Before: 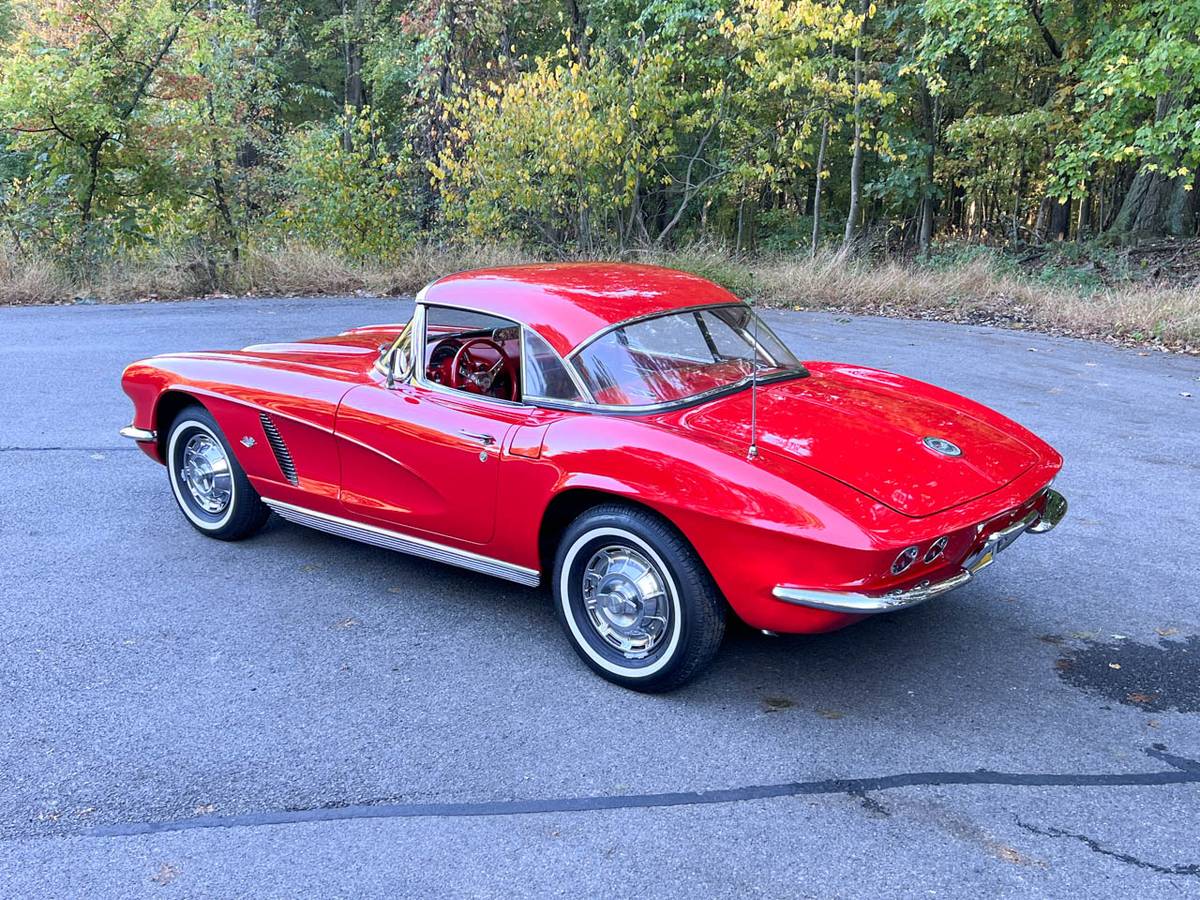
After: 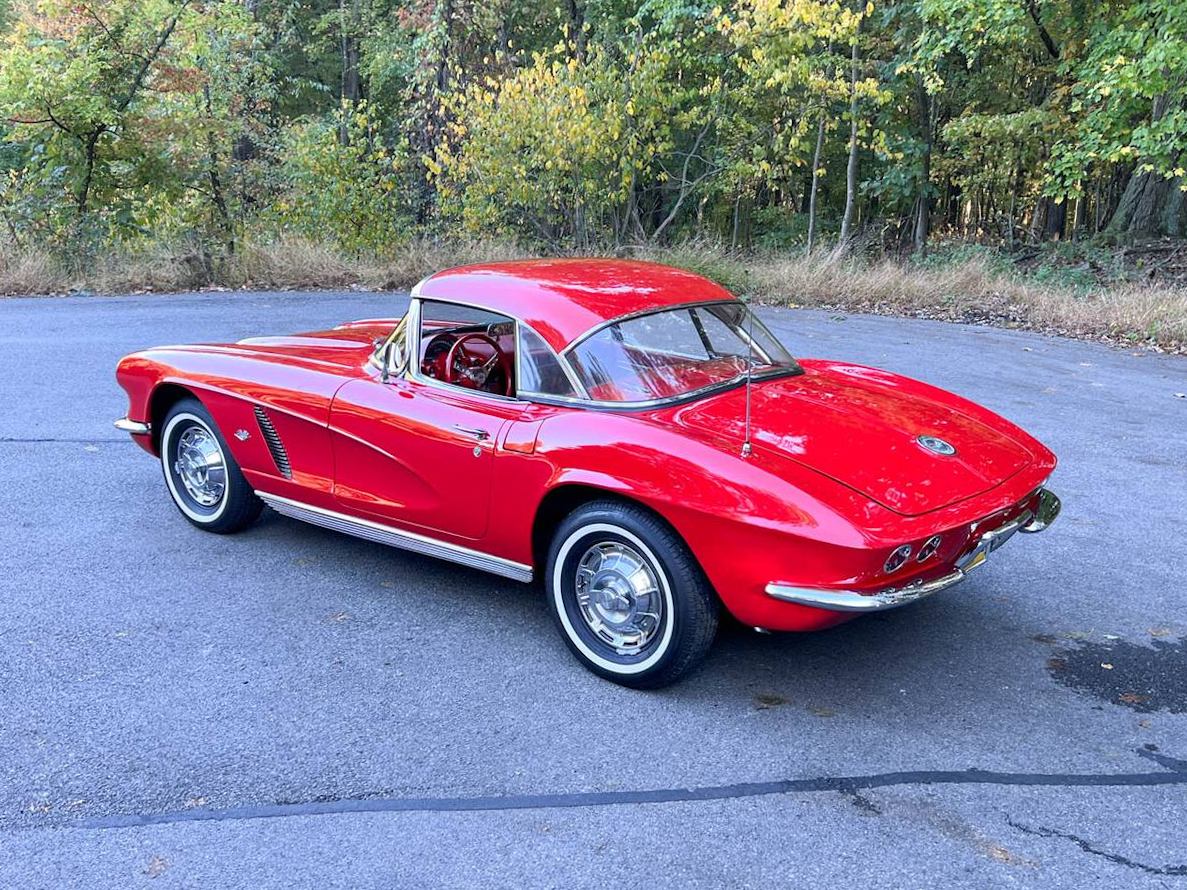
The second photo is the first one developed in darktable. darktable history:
levels: mode automatic, black 0.054%, levels [0.016, 0.492, 0.969]
crop and rotate: angle -0.466°
